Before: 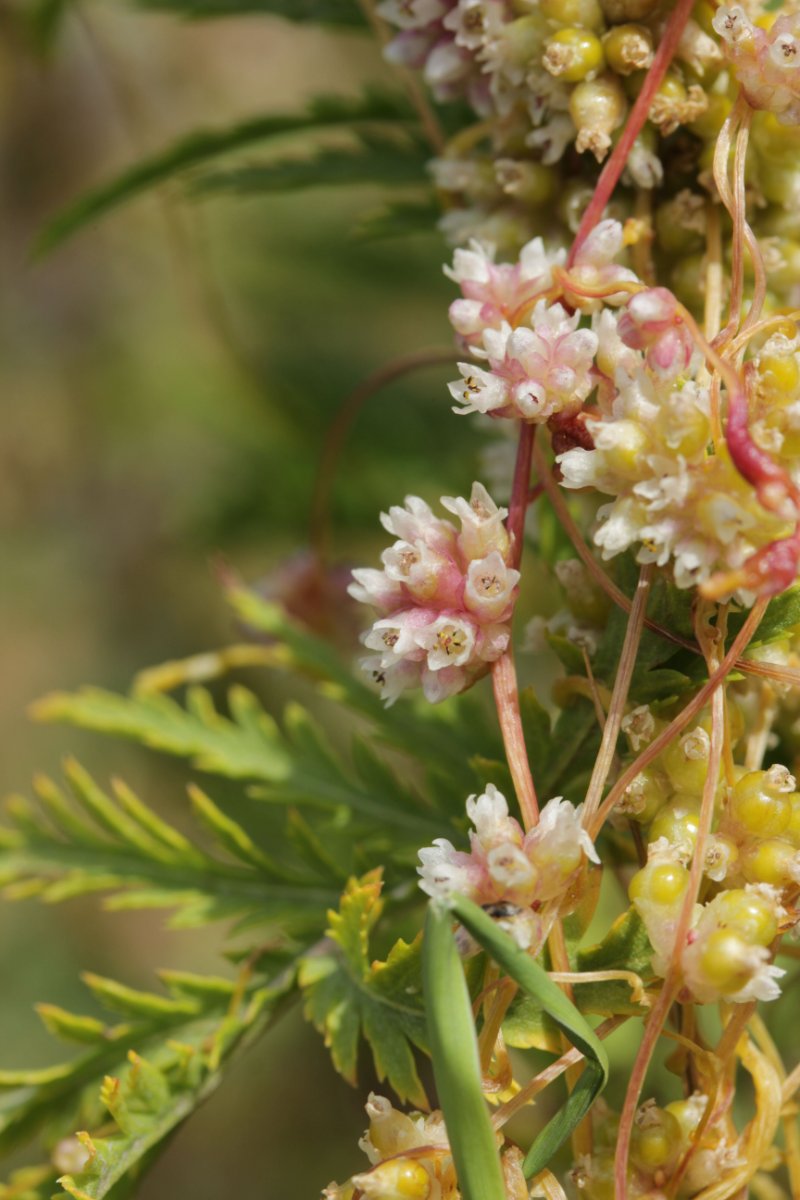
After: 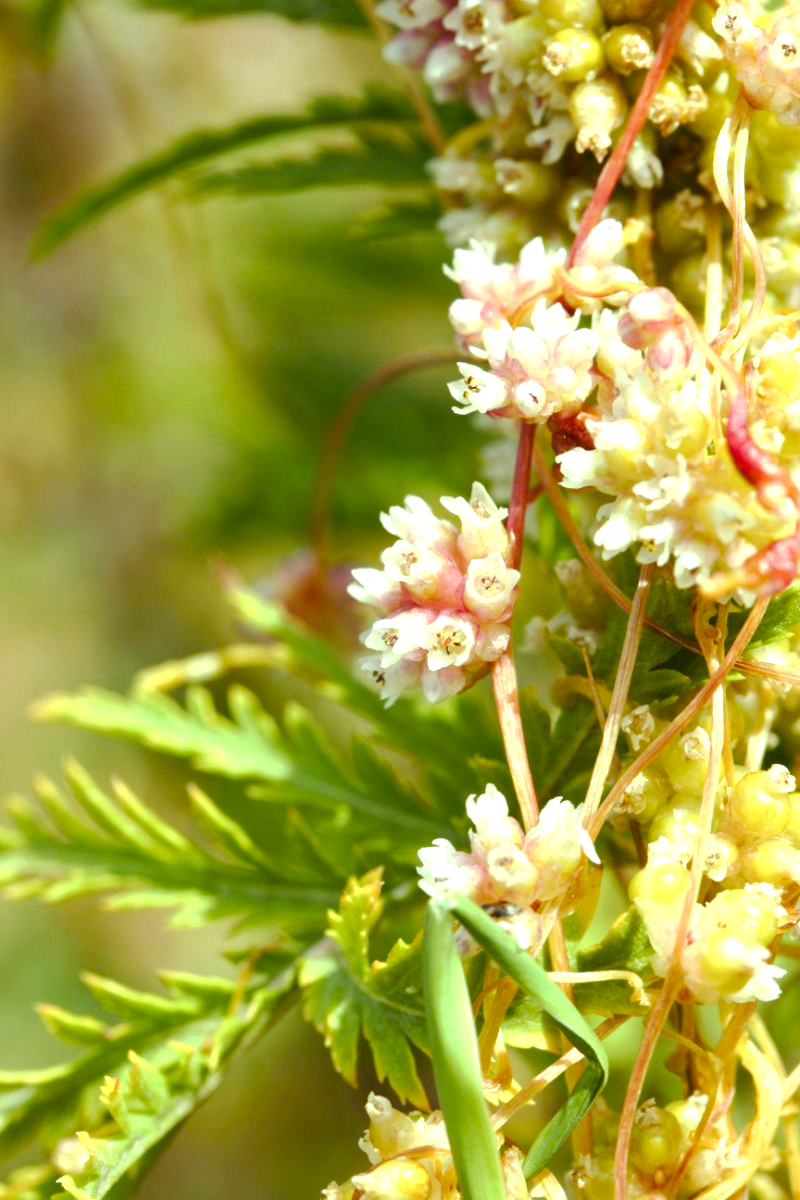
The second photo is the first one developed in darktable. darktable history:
base curve: curves: ch0 [(0, 0) (0.262, 0.32) (0.722, 0.705) (1, 1)], preserve colors none
color balance rgb: highlights gain › luminance 15.378%, highlights gain › chroma 6.91%, highlights gain › hue 127.32°, perceptual saturation grading › global saturation 20%, perceptual saturation grading › highlights -50.212%, perceptual saturation grading › shadows 30.055%, perceptual brilliance grading › global brilliance 30.182%
